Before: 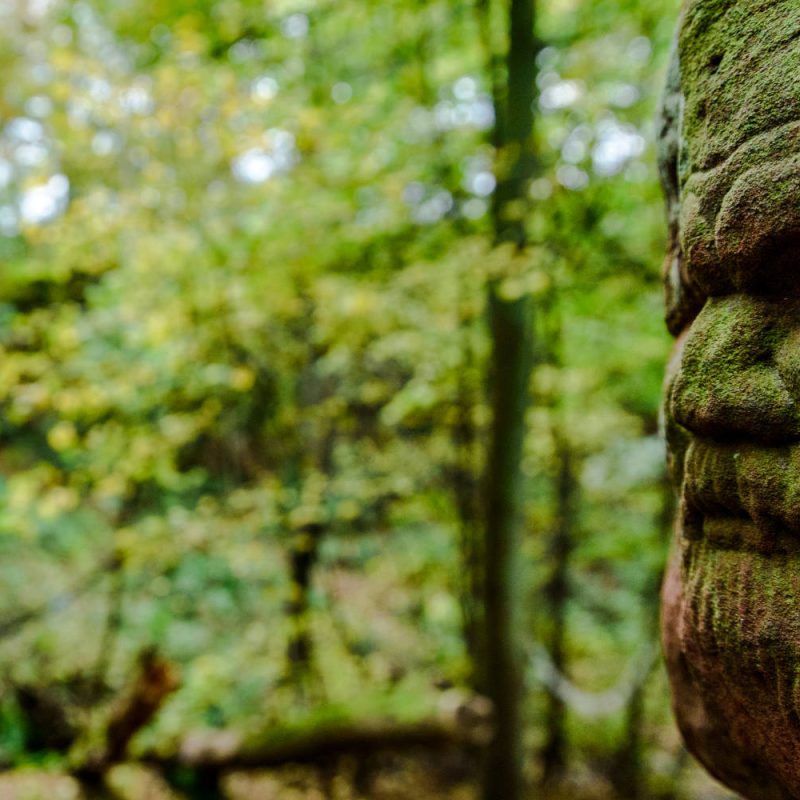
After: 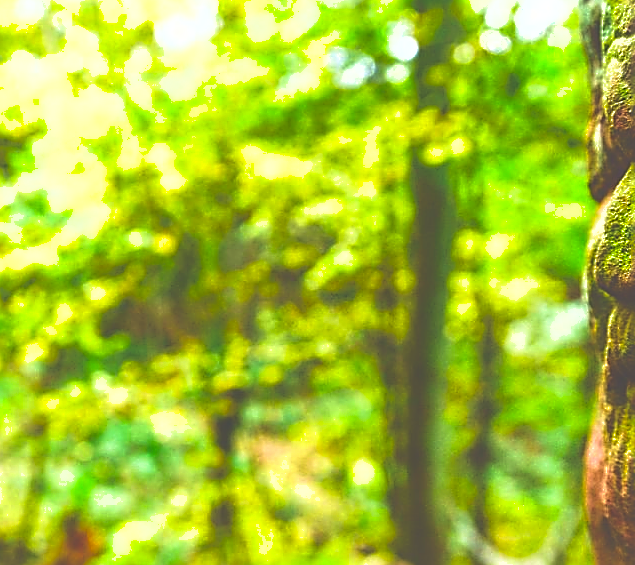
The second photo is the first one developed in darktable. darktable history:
crop: left 9.712%, top 16.928%, right 10.845%, bottom 12.332%
exposure: black level correction -0.023, exposure 1.397 EV, compensate highlight preservation false
sharpen: radius 1.4, amount 1.25, threshold 0.7
shadows and highlights: on, module defaults
color balance rgb: perceptual saturation grading › global saturation 20%, global vibrance 20%
velvia: on, module defaults
color correction: highlights a* 0.816, highlights b* 2.78, saturation 1.1
